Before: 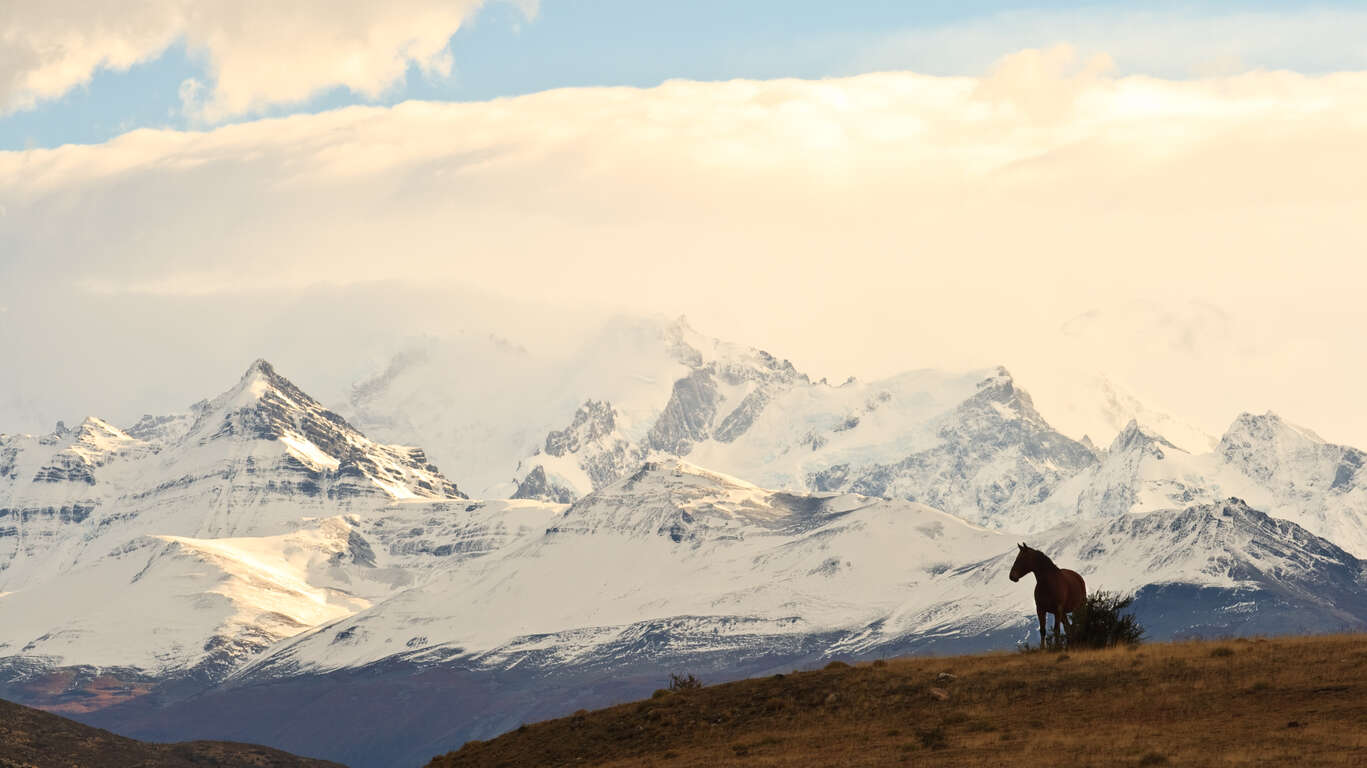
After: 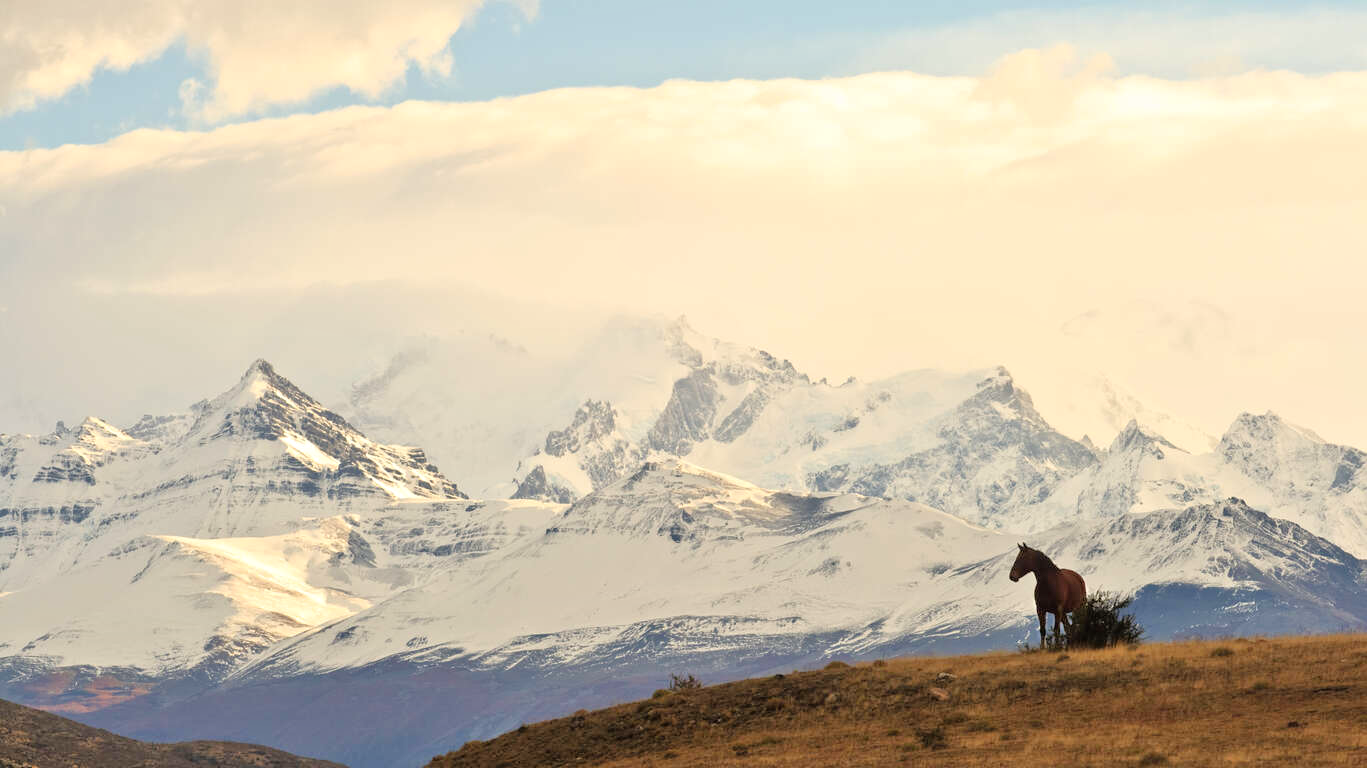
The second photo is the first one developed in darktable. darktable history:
tone equalizer: -7 EV 0.15 EV, -6 EV 0.6 EV, -5 EV 1.15 EV, -4 EV 1.33 EV, -3 EV 1.15 EV, -2 EV 0.6 EV, -1 EV 0.15 EV, mask exposure compensation -0.5 EV
color correction: highlights b* 3
